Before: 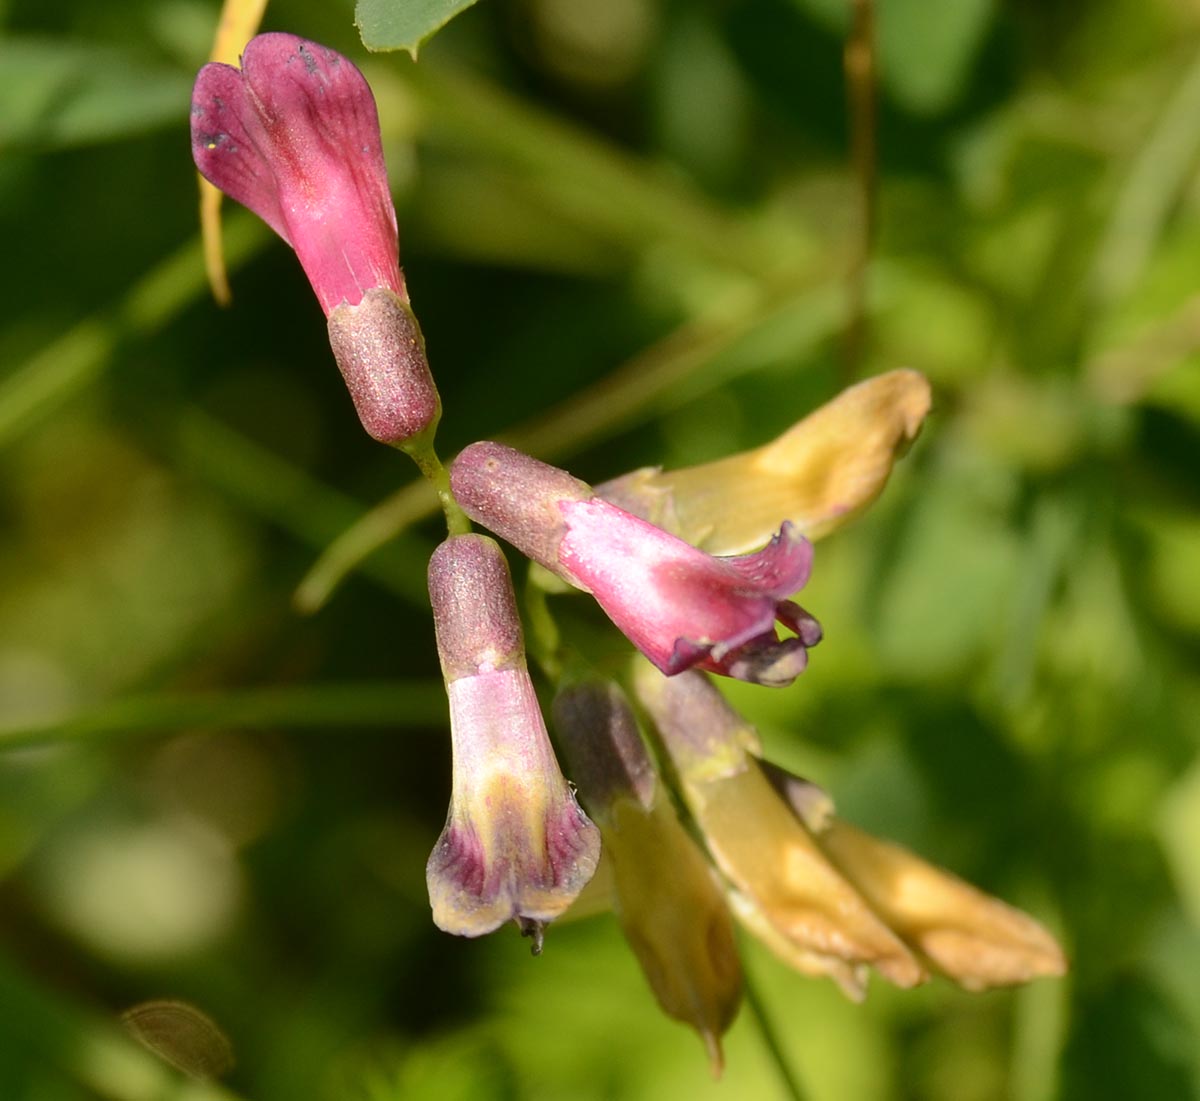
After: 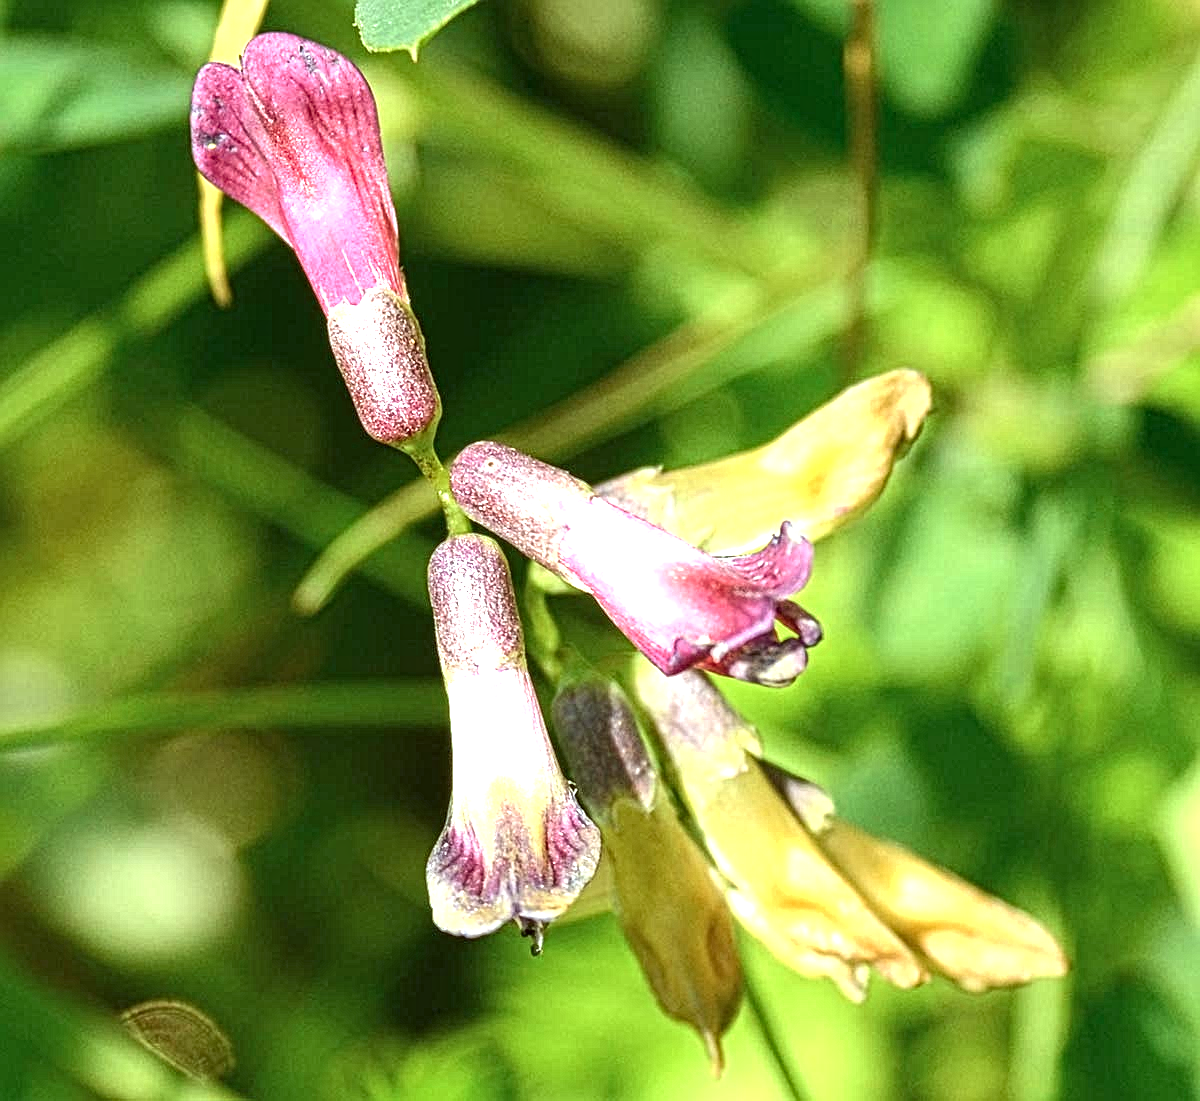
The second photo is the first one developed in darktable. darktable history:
color correction: highlights a* -2.5, highlights b* 2.55
local contrast: mode bilateral grid, contrast 21, coarseness 3, detail 298%, midtone range 0.2
exposure: black level correction 0, exposure 1.2 EV, compensate highlight preservation false
color calibration: illuminant F (fluorescent), F source F9 (Cool White Deluxe 4150 K) – high CRI, x 0.374, y 0.373, temperature 4162.17 K
